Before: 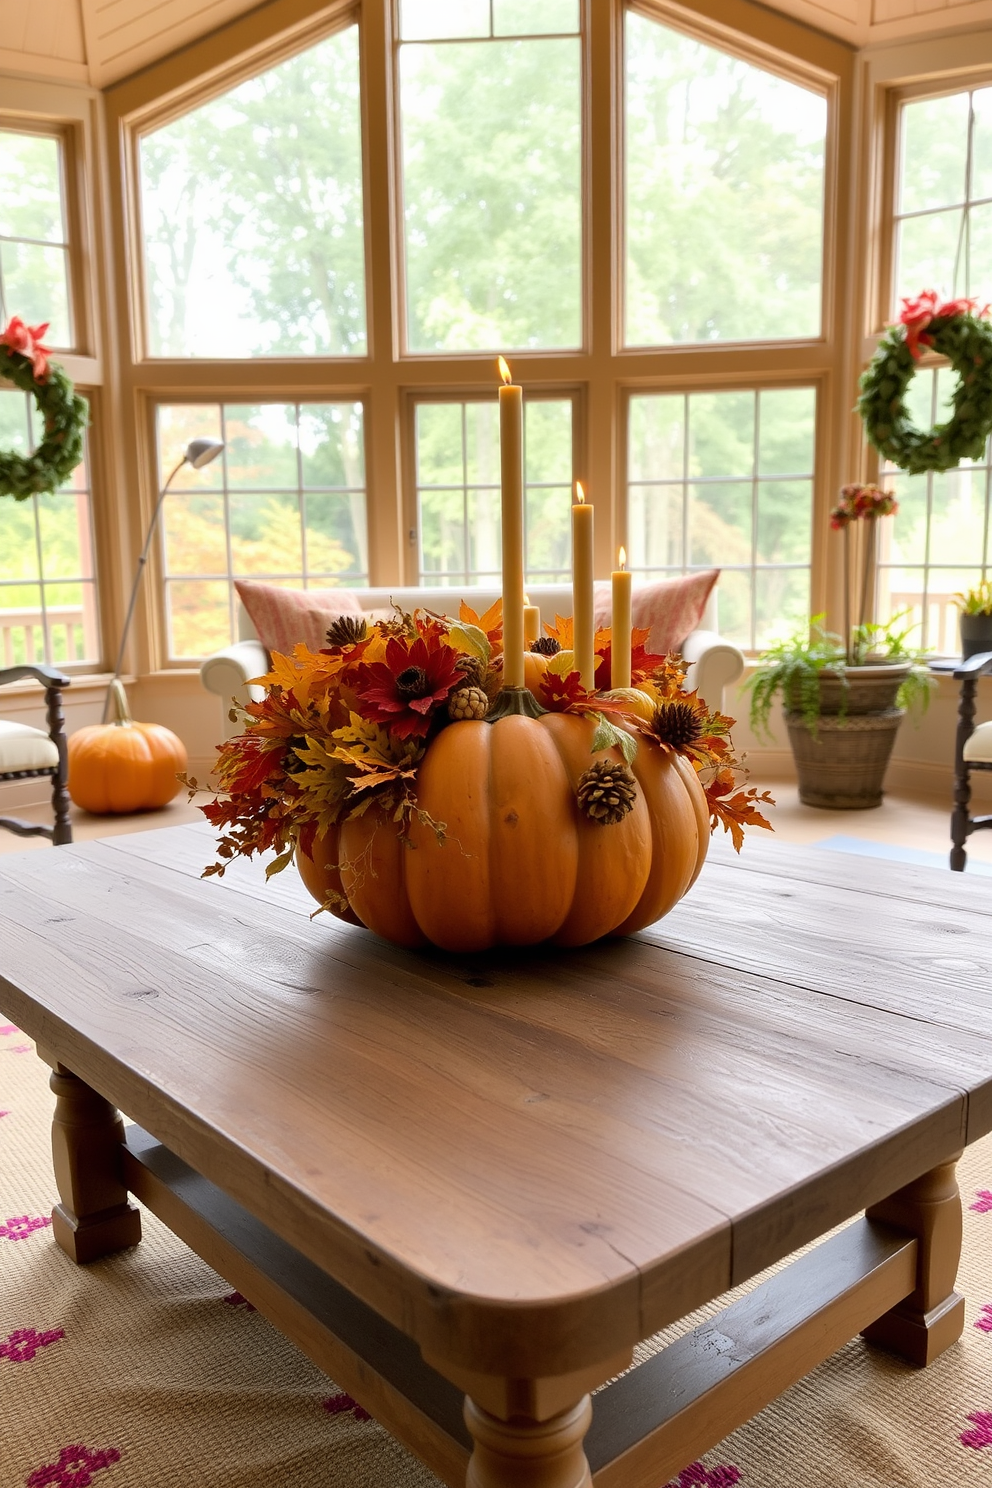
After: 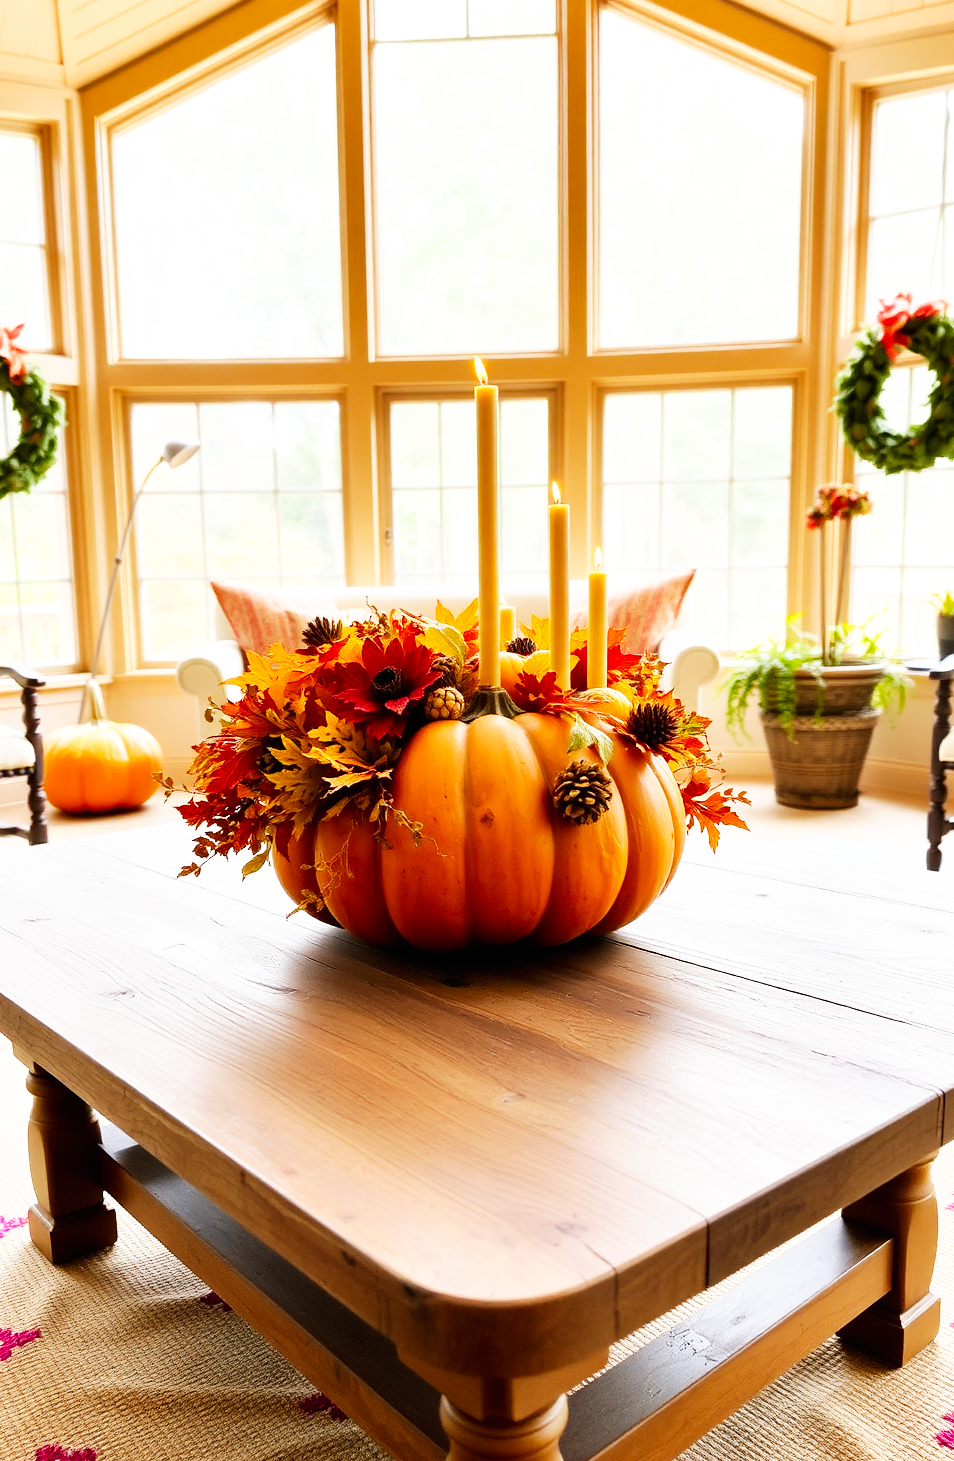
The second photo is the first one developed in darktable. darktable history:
crop and rotate: left 2.612%, right 1.192%, bottom 1.768%
base curve: curves: ch0 [(0, 0) (0.007, 0.004) (0.027, 0.03) (0.046, 0.07) (0.207, 0.54) (0.442, 0.872) (0.673, 0.972) (1, 1)], preserve colors none
